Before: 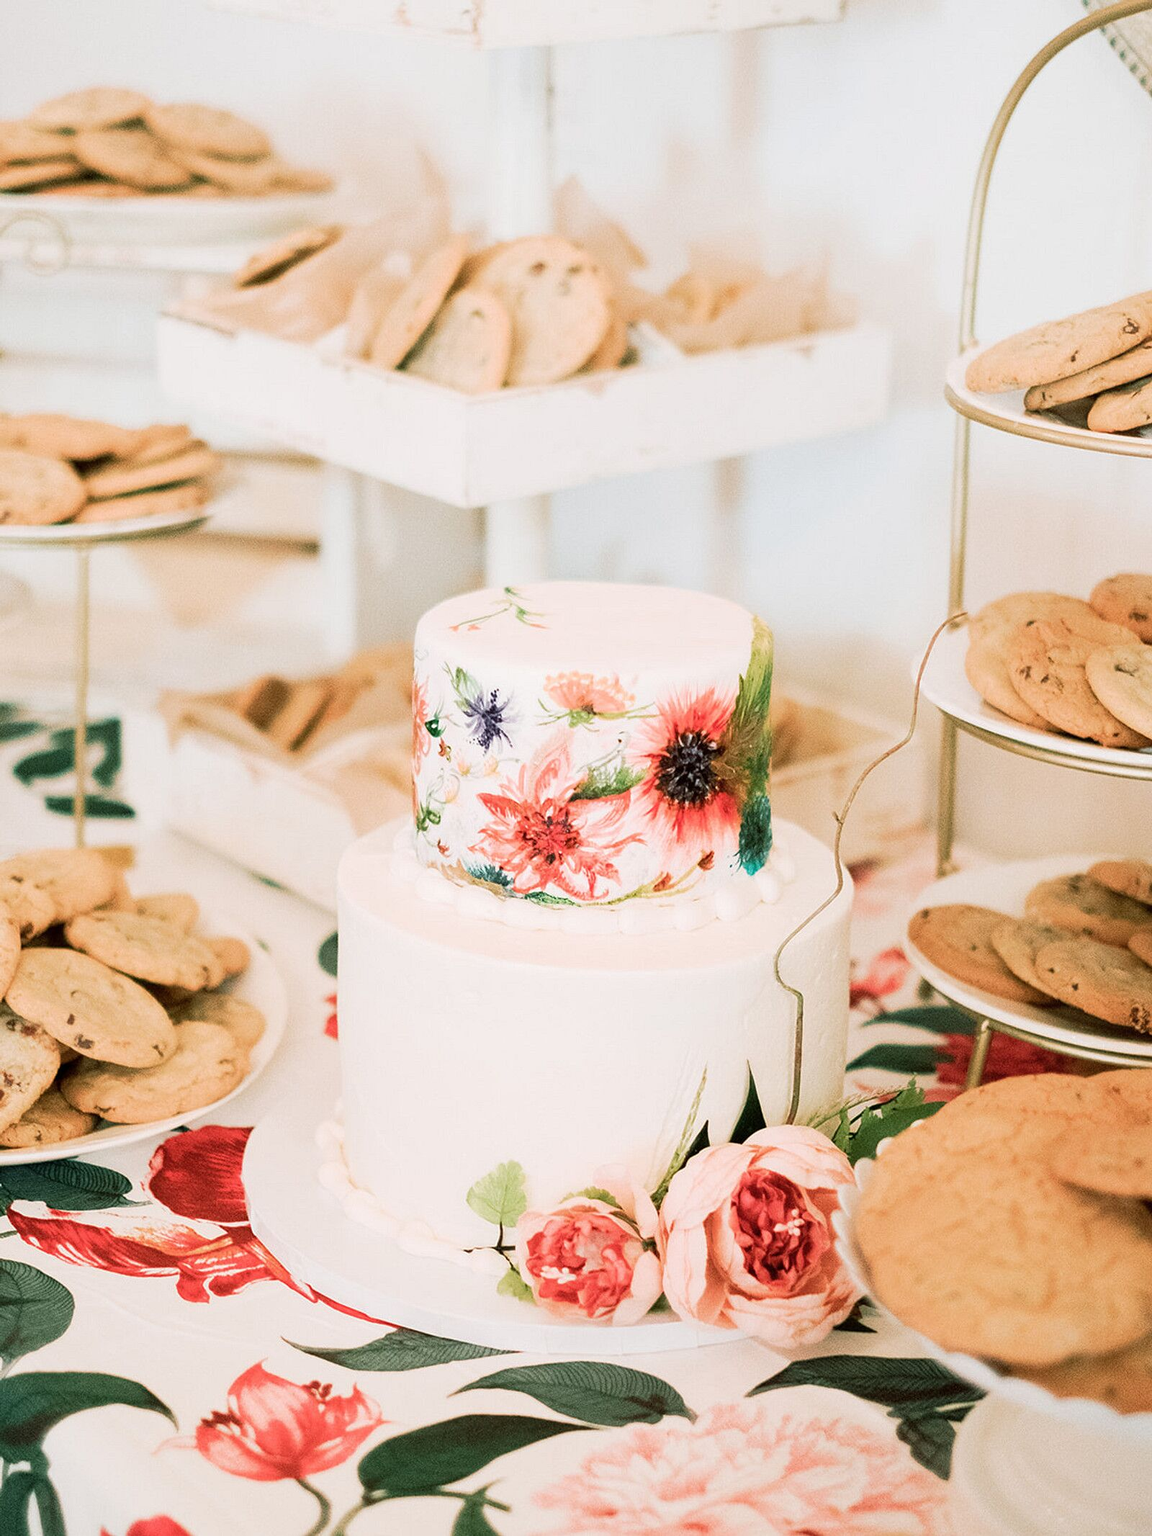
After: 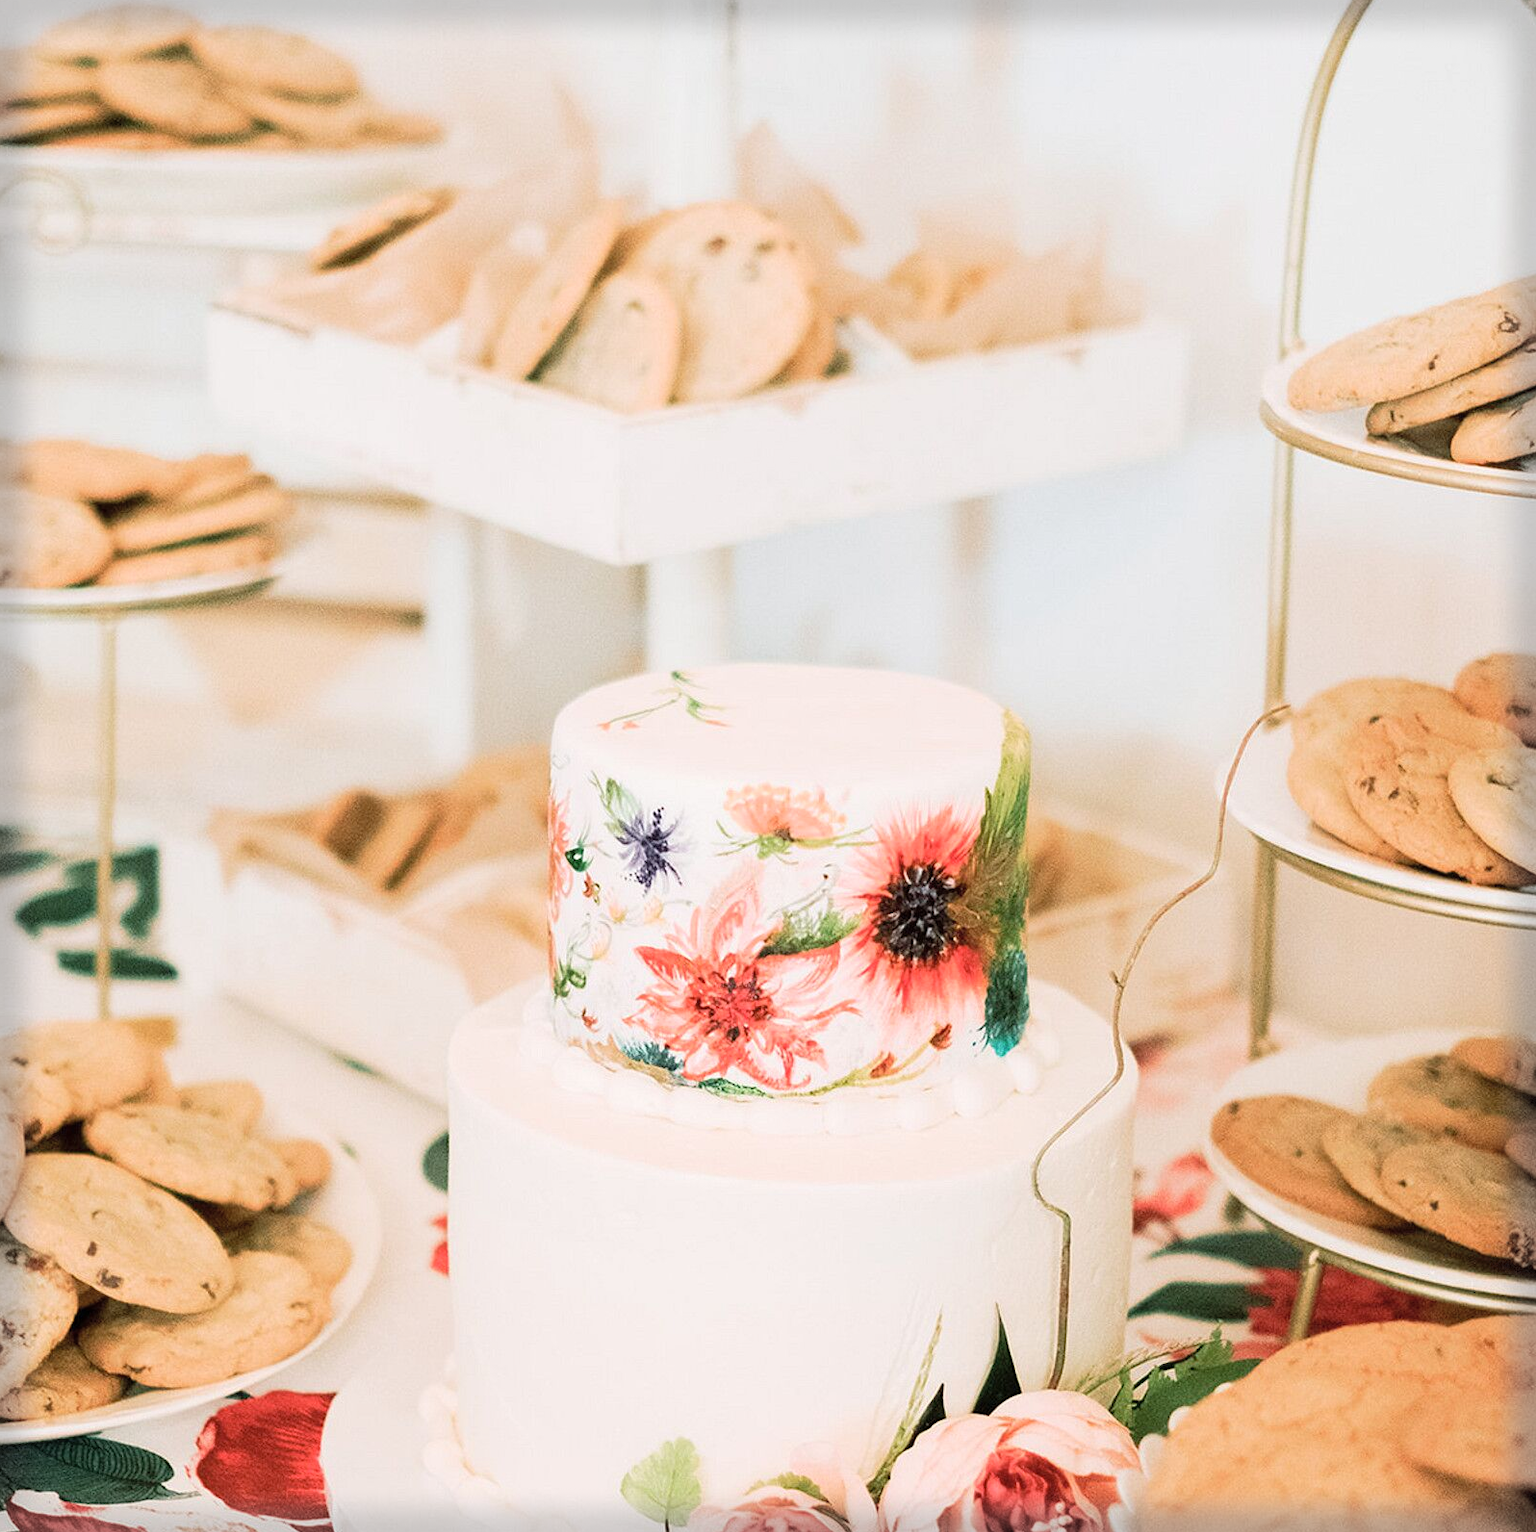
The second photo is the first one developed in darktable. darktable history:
crop: left 0.231%, top 5.555%, bottom 19.79%
vignetting: fall-off start 93.82%, fall-off radius 6.13%, brightness -0.289, automatic ratio true, width/height ratio 1.332, shape 0.042, dithering 8-bit output
contrast brightness saturation: contrast 0.055, brightness 0.069, saturation 0.009
